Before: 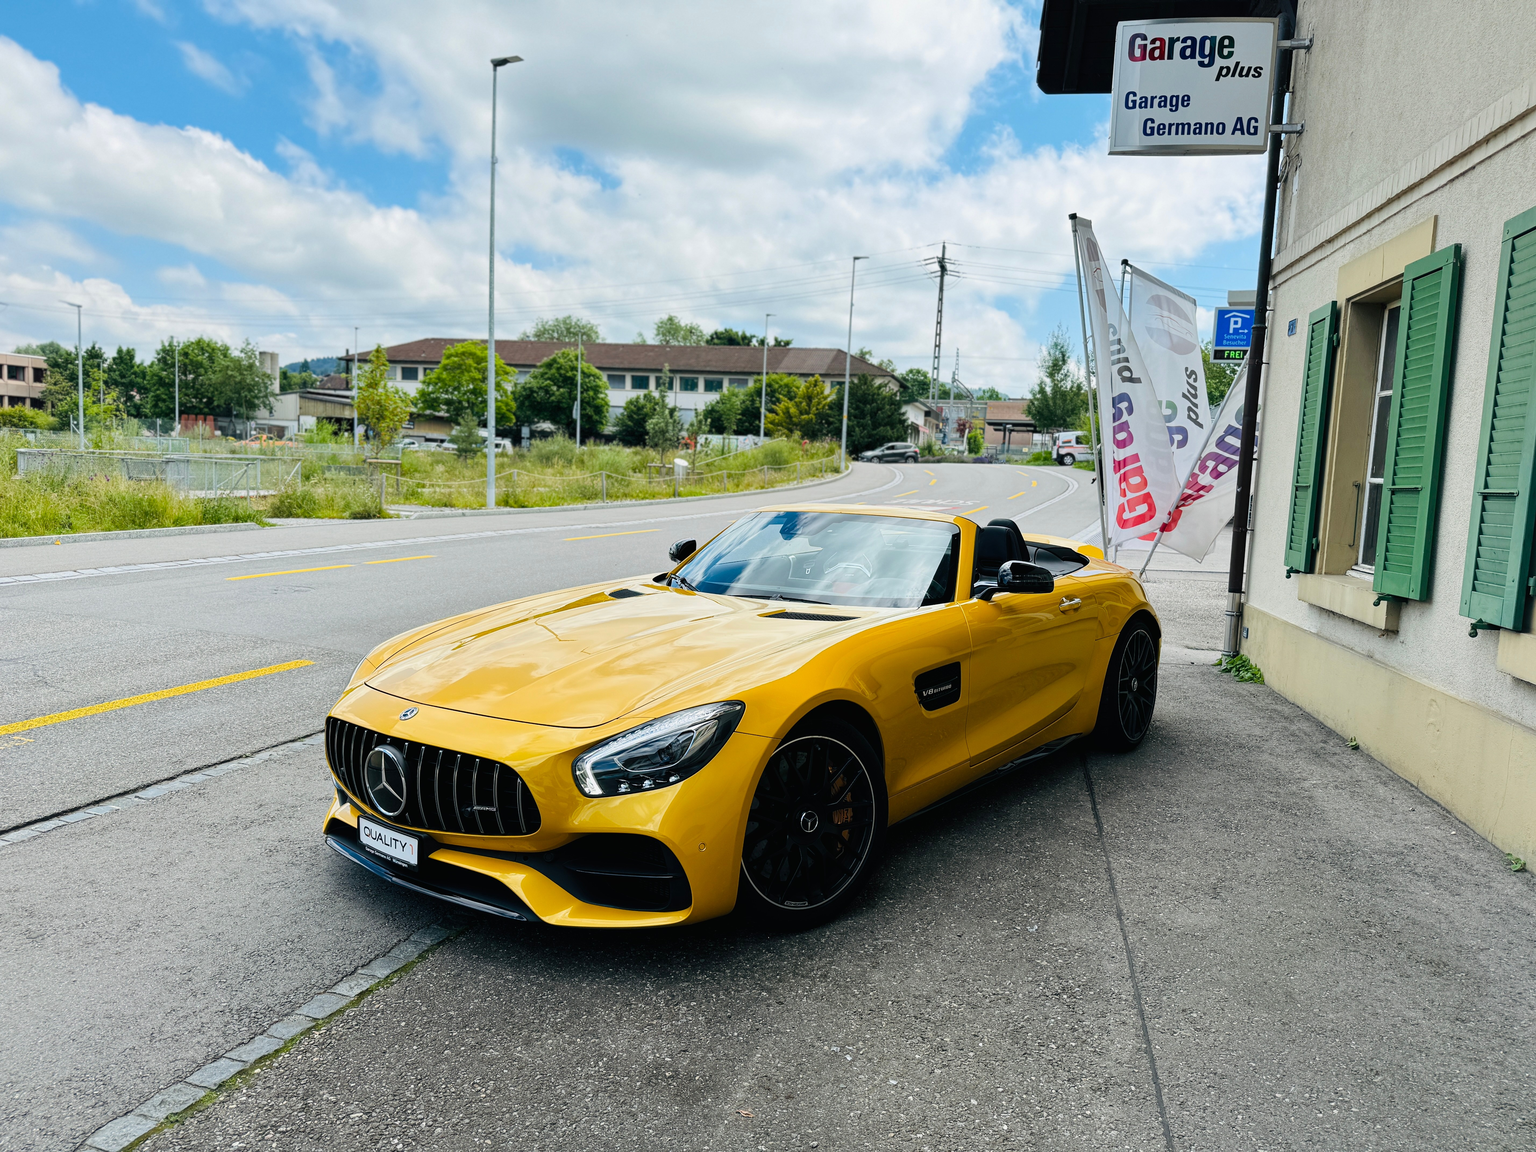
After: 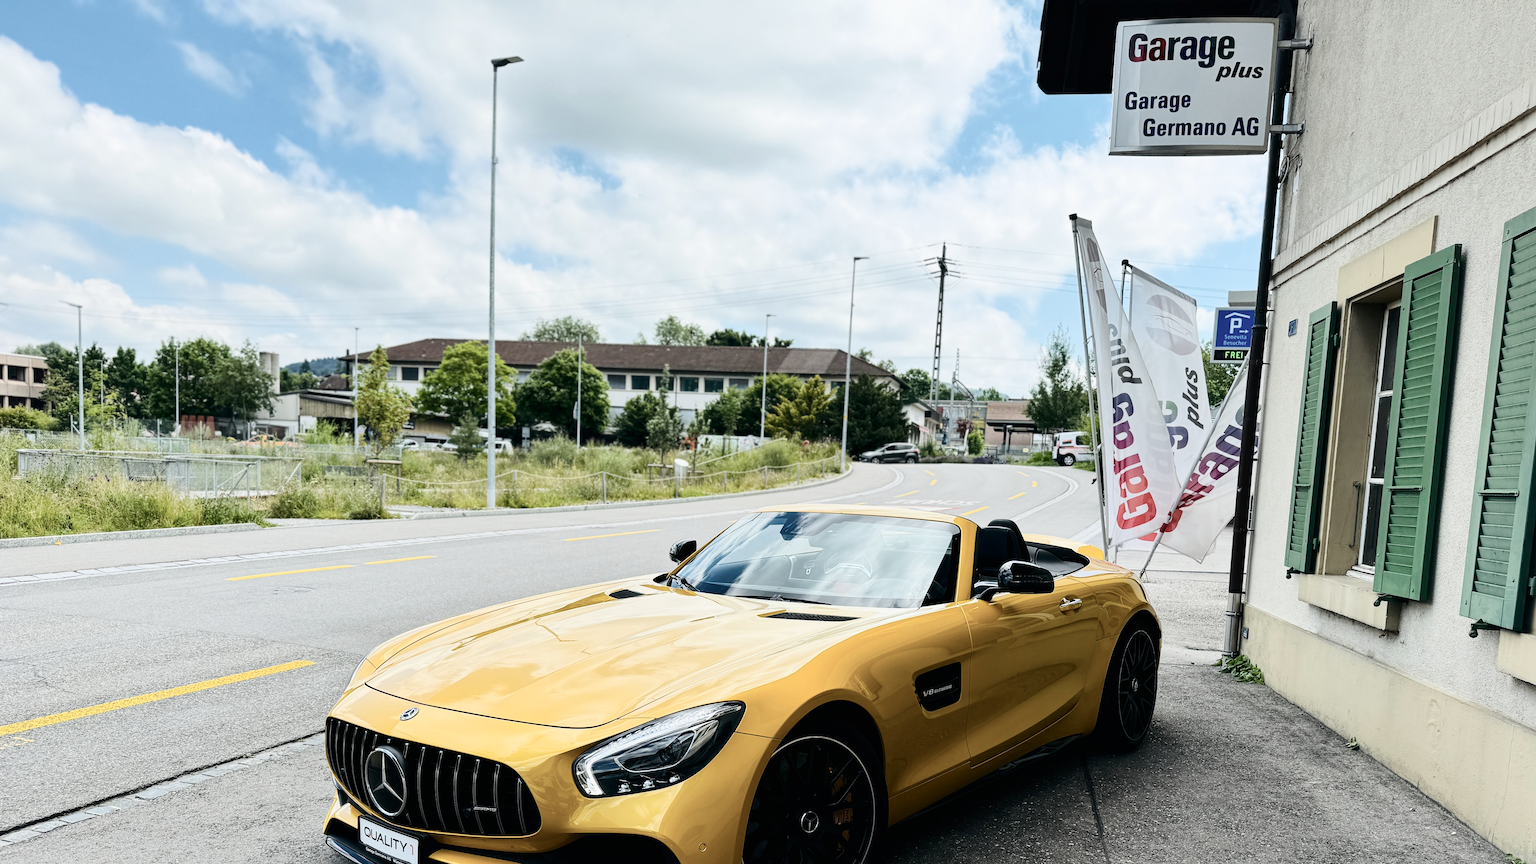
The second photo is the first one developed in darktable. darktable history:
crop: bottom 24.967%
contrast brightness saturation: contrast 0.25, saturation -0.31
